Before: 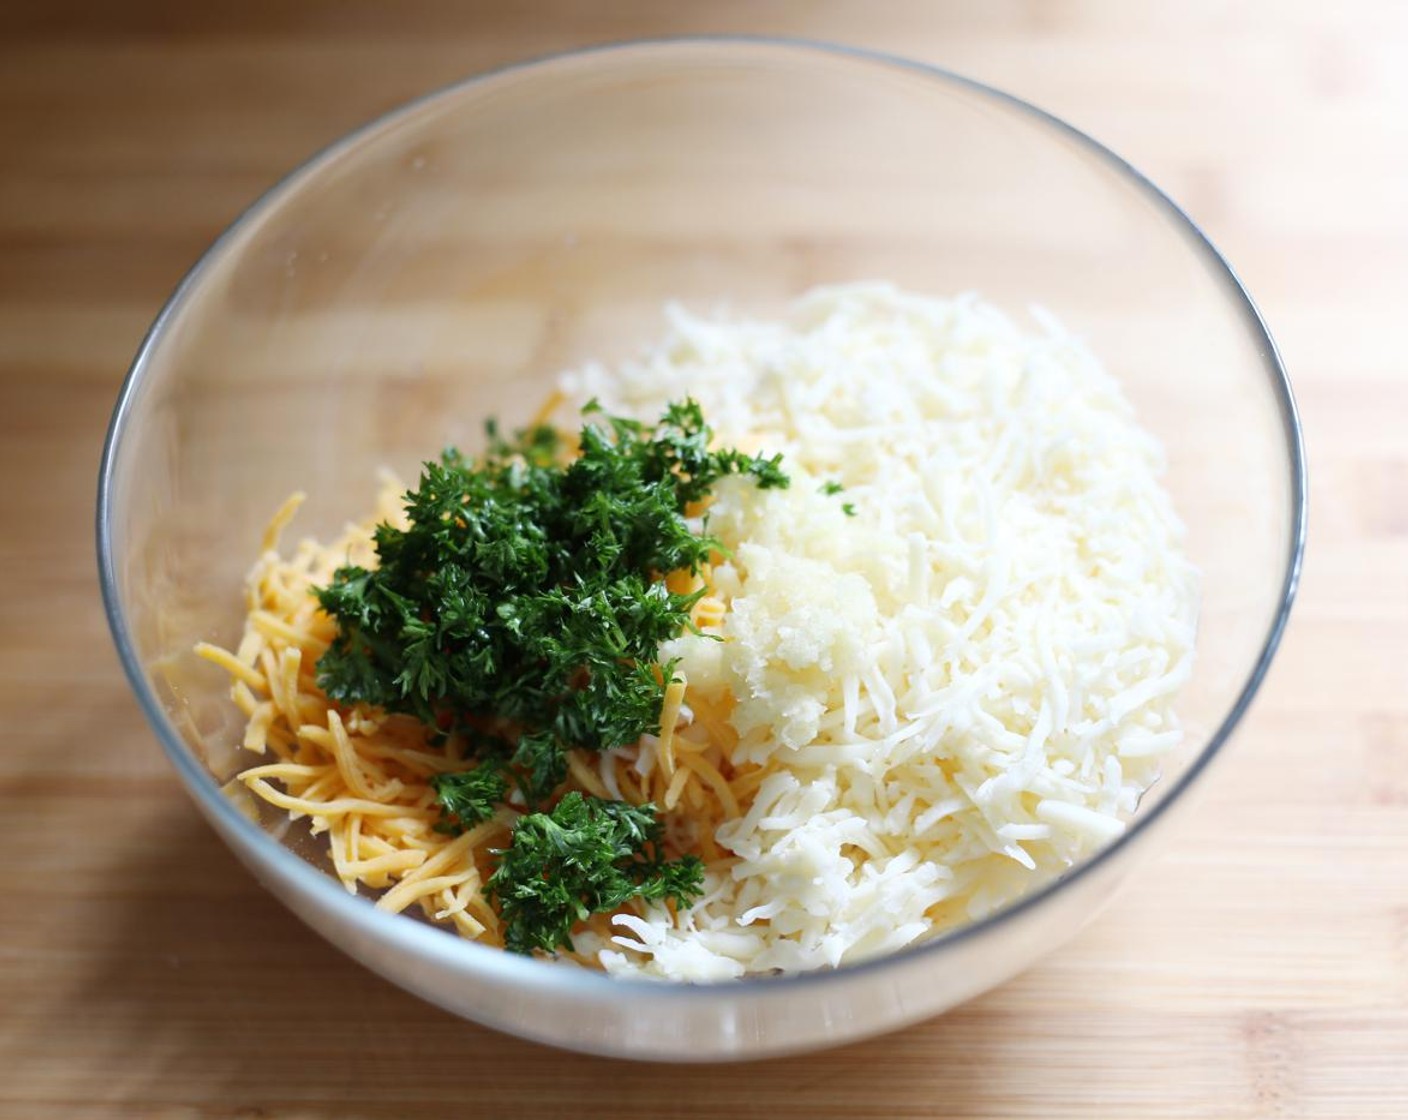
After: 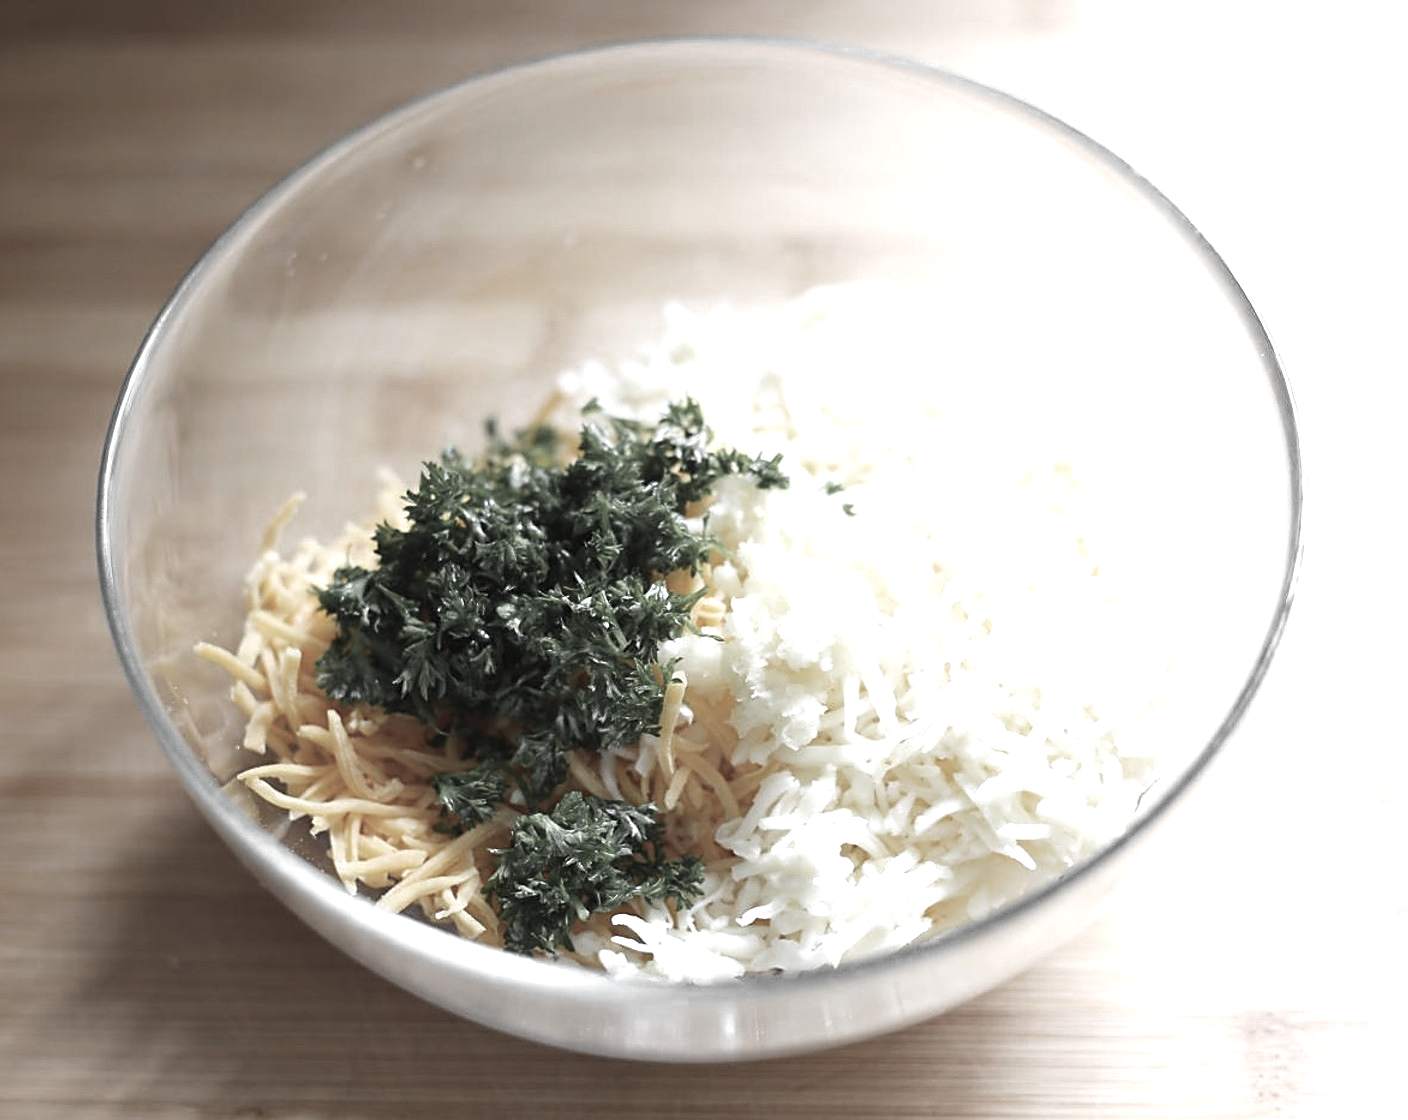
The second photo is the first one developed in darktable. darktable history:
color zones: curves: ch0 [(0, 0.613) (0.01, 0.613) (0.245, 0.448) (0.498, 0.529) (0.642, 0.665) (0.879, 0.777) (0.99, 0.613)]; ch1 [(0, 0.035) (0.121, 0.189) (0.259, 0.197) (0.415, 0.061) (0.589, 0.022) (0.732, 0.022) (0.857, 0.026) (0.991, 0.053)]
exposure: black level correction -0.002, exposure 0.54 EV, compensate highlight preservation false
sharpen: on, module defaults
